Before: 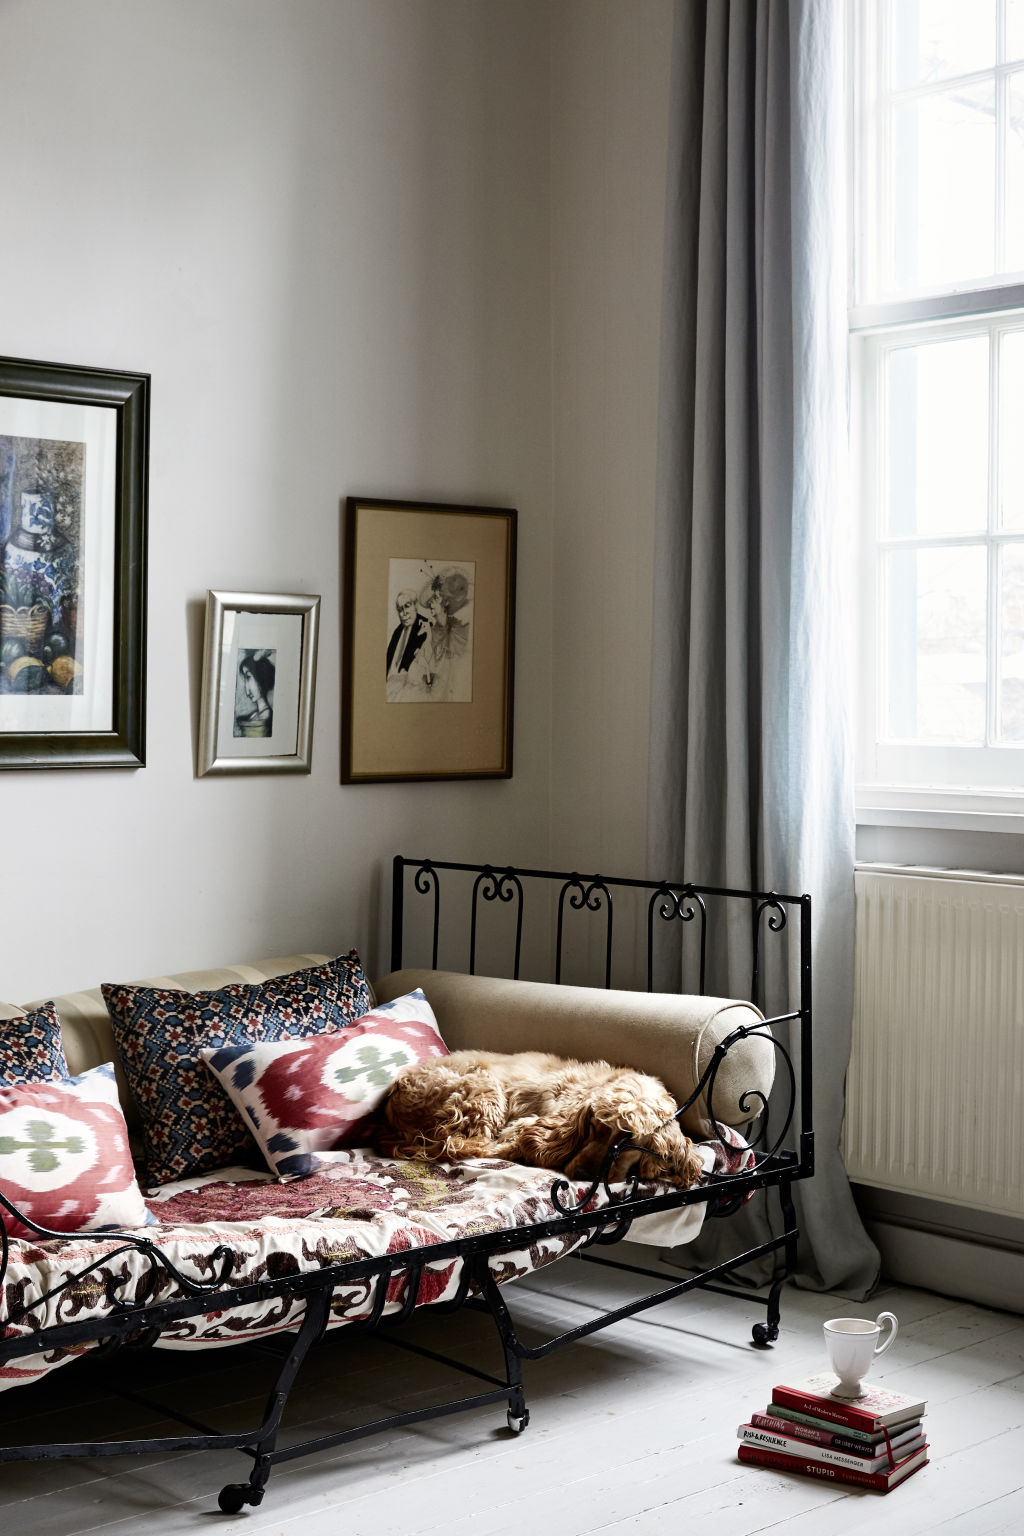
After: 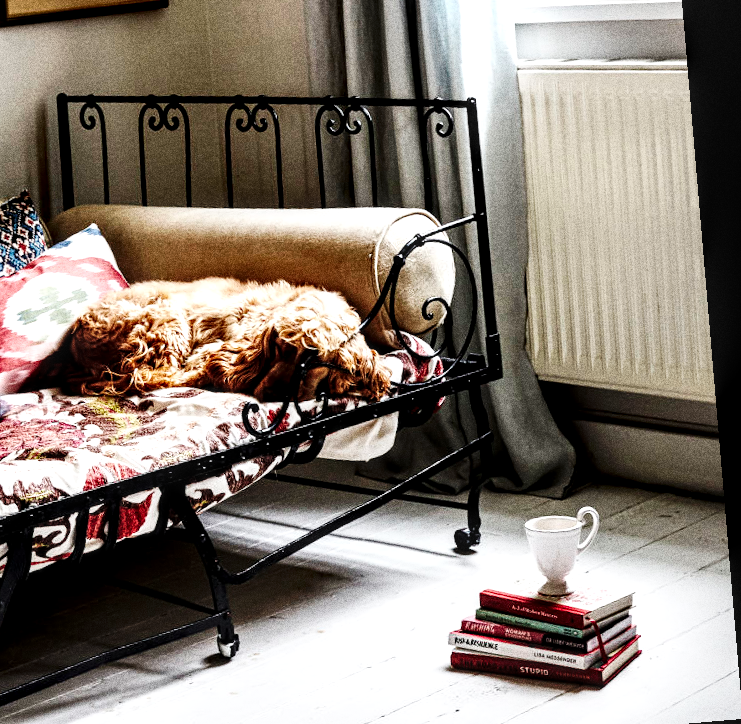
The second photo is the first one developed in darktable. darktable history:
local contrast: highlights 79%, shadows 56%, detail 175%, midtone range 0.428
contrast brightness saturation: contrast 0.1, brightness 0.02, saturation 0.02
crop and rotate: left 35.509%, top 50.238%, bottom 4.934%
rotate and perspective: rotation -4.86°, automatic cropping off
grain: strength 49.07%
base curve: curves: ch0 [(0, 0) (0.036, 0.025) (0.121, 0.166) (0.206, 0.329) (0.605, 0.79) (1, 1)], preserve colors none
exposure: compensate highlight preservation false
